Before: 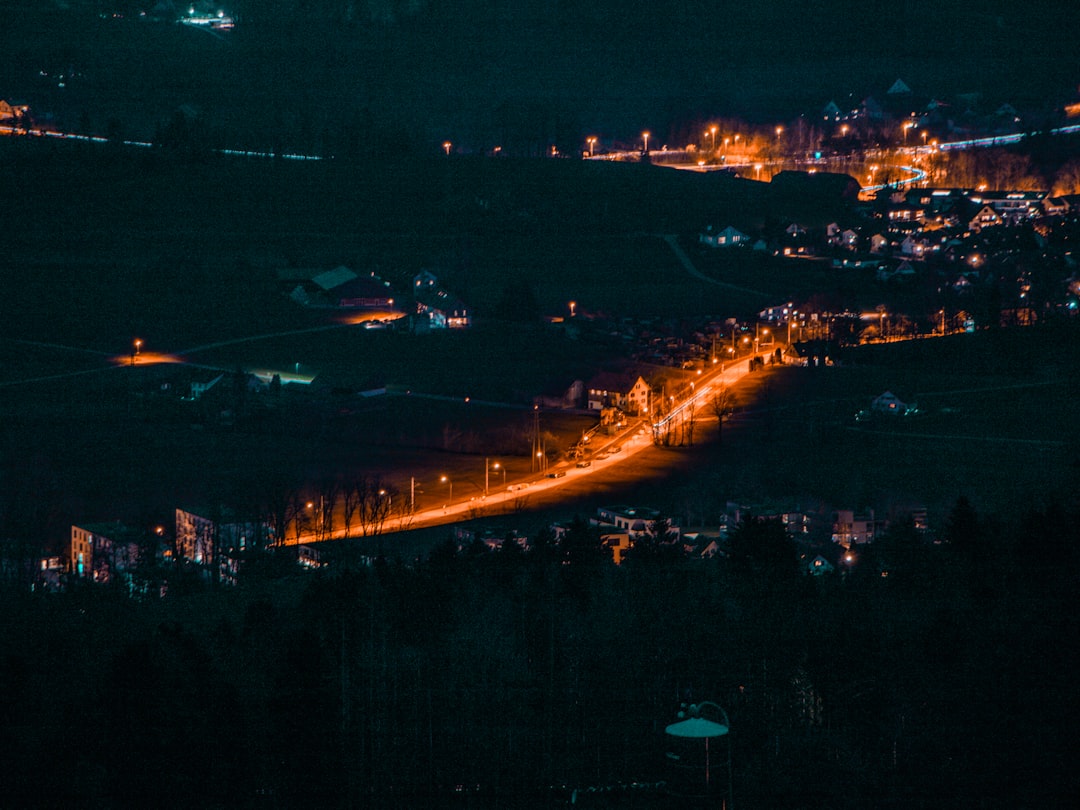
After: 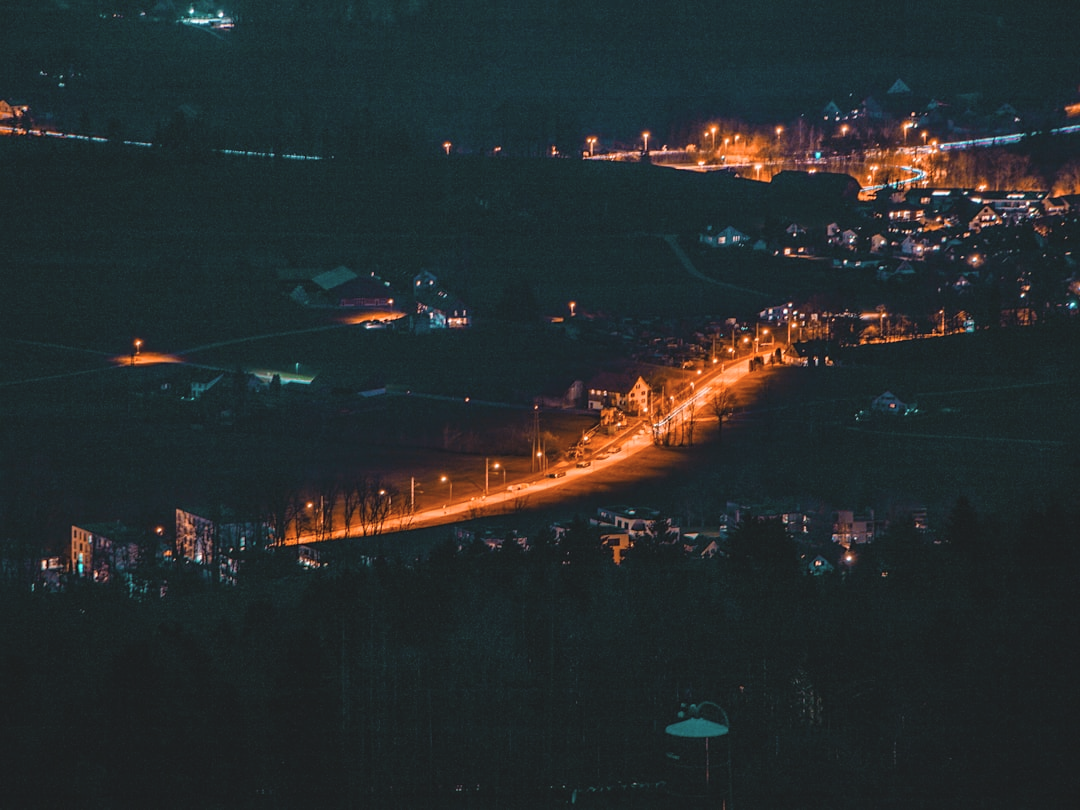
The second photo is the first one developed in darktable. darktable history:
sharpen: amount 0.2
color balance: lift [1.007, 1, 1, 1], gamma [1.097, 1, 1, 1]
